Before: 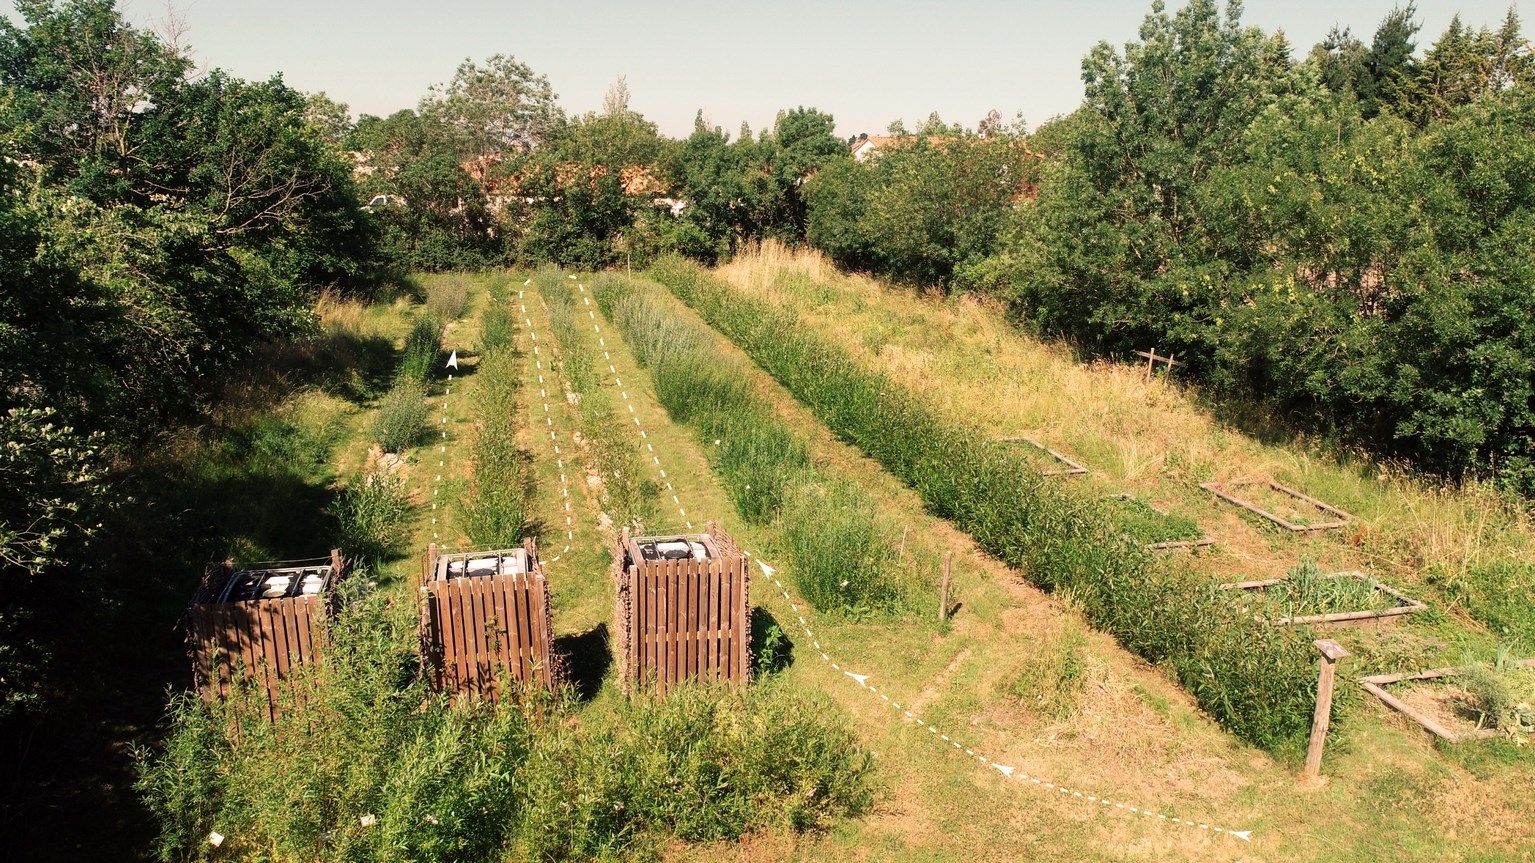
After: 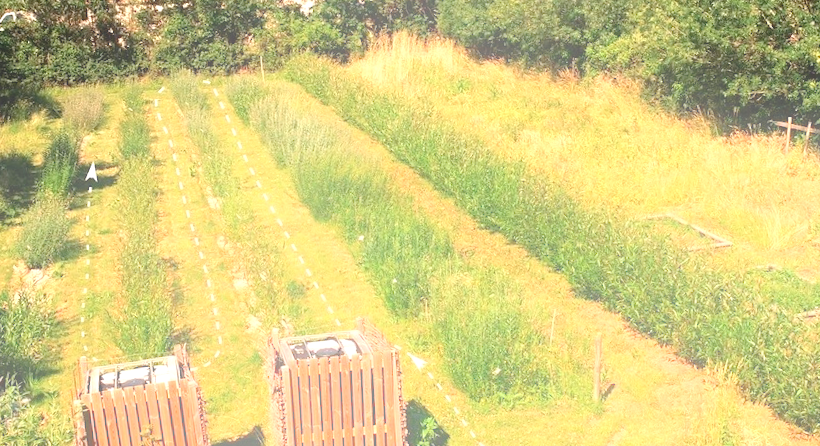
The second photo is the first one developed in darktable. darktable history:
bloom: threshold 82.5%, strength 16.25%
rotate and perspective: rotation -3.52°, crop left 0.036, crop right 0.964, crop top 0.081, crop bottom 0.919
crop and rotate: left 22.13%, top 22.054%, right 22.026%, bottom 22.102%
exposure: black level correction 0.001, exposure 0.675 EV, compensate highlight preservation false
